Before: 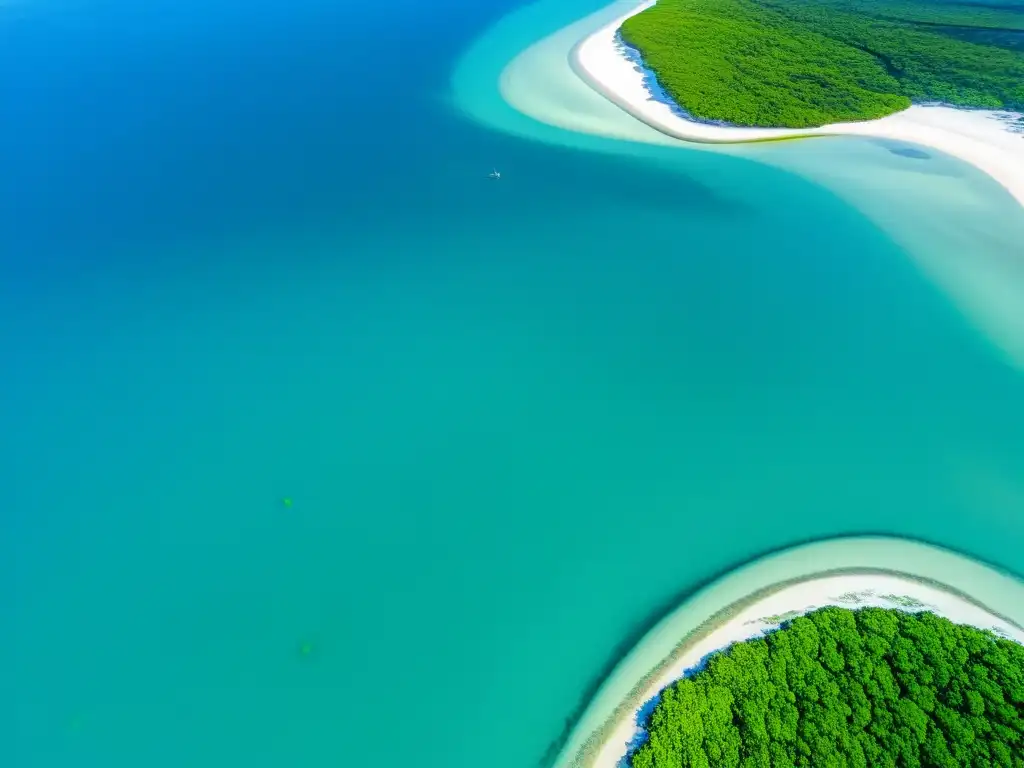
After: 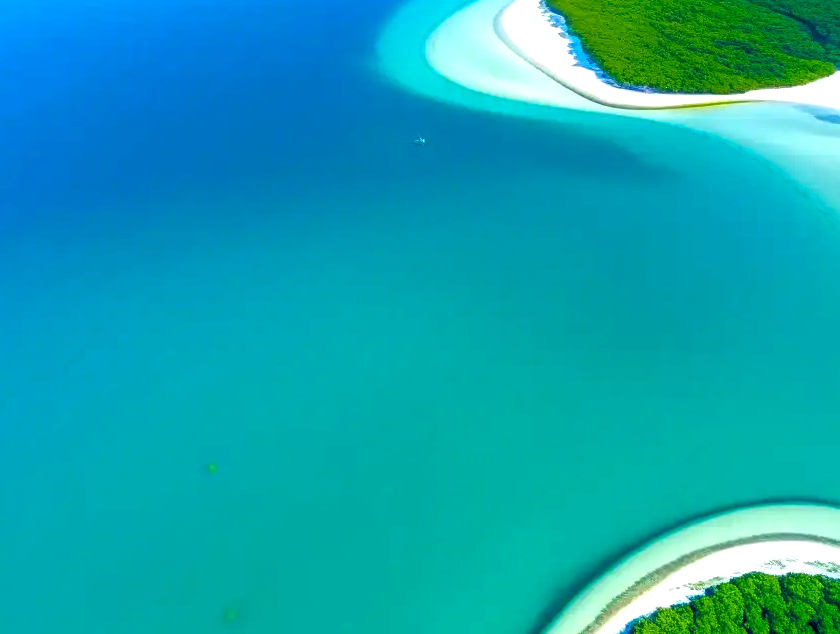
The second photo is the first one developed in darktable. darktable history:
crop and rotate: left 7.34%, top 4.447%, right 10.596%, bottom 12.993%
color balance rgb: global offset › luminance -0.273%, global offset › chroma 0.312%, global offset › hue 259.78°, perceptual saturation grading › global saturation 0.979%, perceptual saturation grading › highlights -15.317%, perceptual saturation grading › shadows 25.538%, perceptual brilliance grading › global brilliance 2.834%, perceptual brilliance grading › highlights -3.055%, perceptual brilliance grading › shadows 3.092%, global vibrance 44.78%
tone equalizer: -8 EV 0.001 EV, -7 EV -0.002 EV, -6 EV 0.001 EV, -5 EV -0.017 EV, -4 EV -0.129 EV, -3 EV -0.159 EV, -2 EV 0.22 EV, -1 EV 0.709 EV, +0 EV 0.491 EV, edges refinement/feathering 500, mask exposure compensation -1.57 EV, preserve details no
